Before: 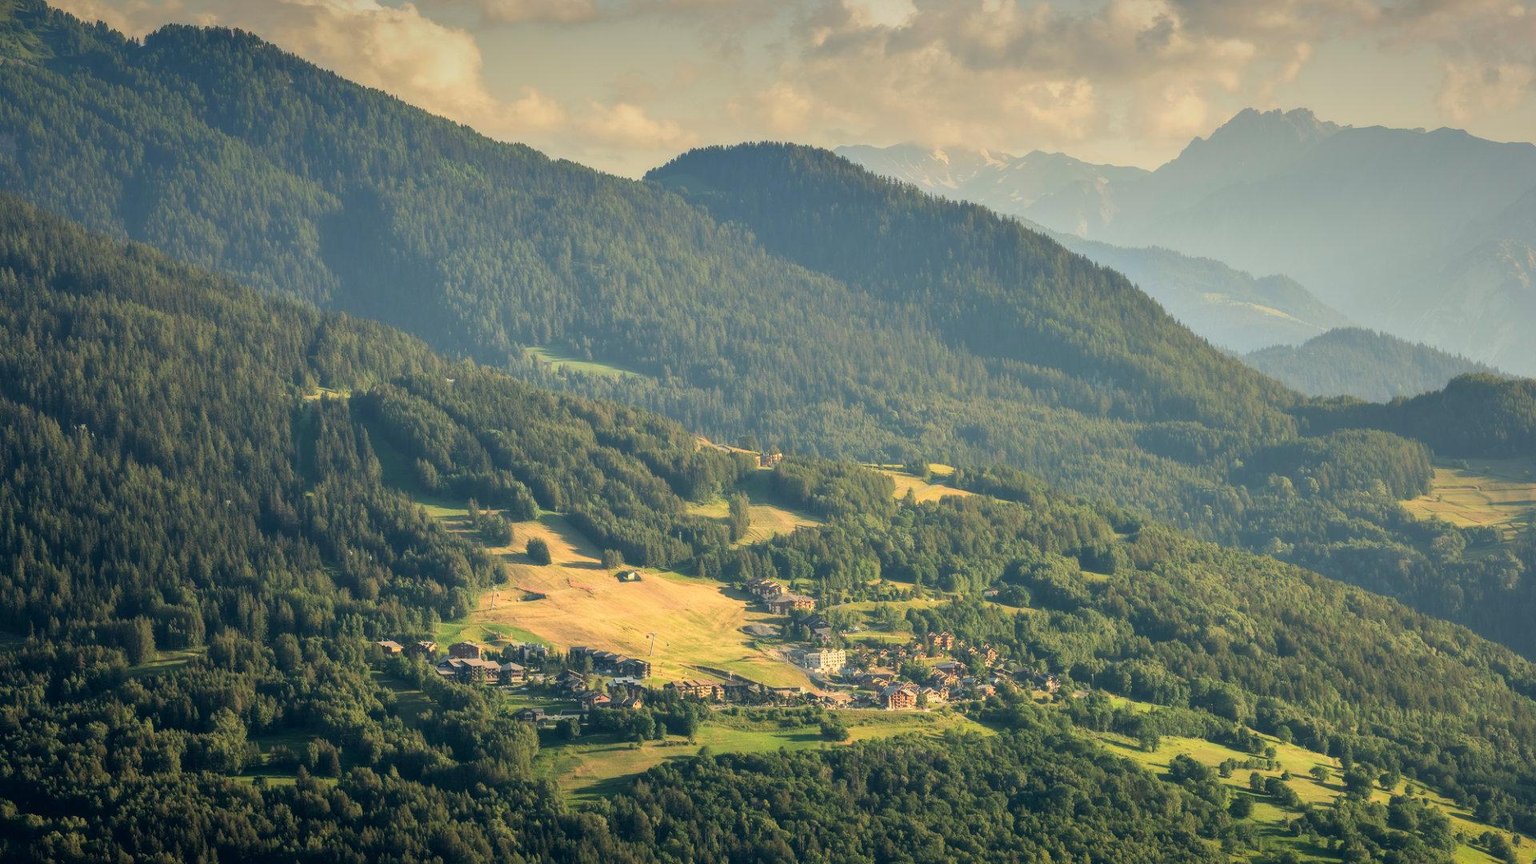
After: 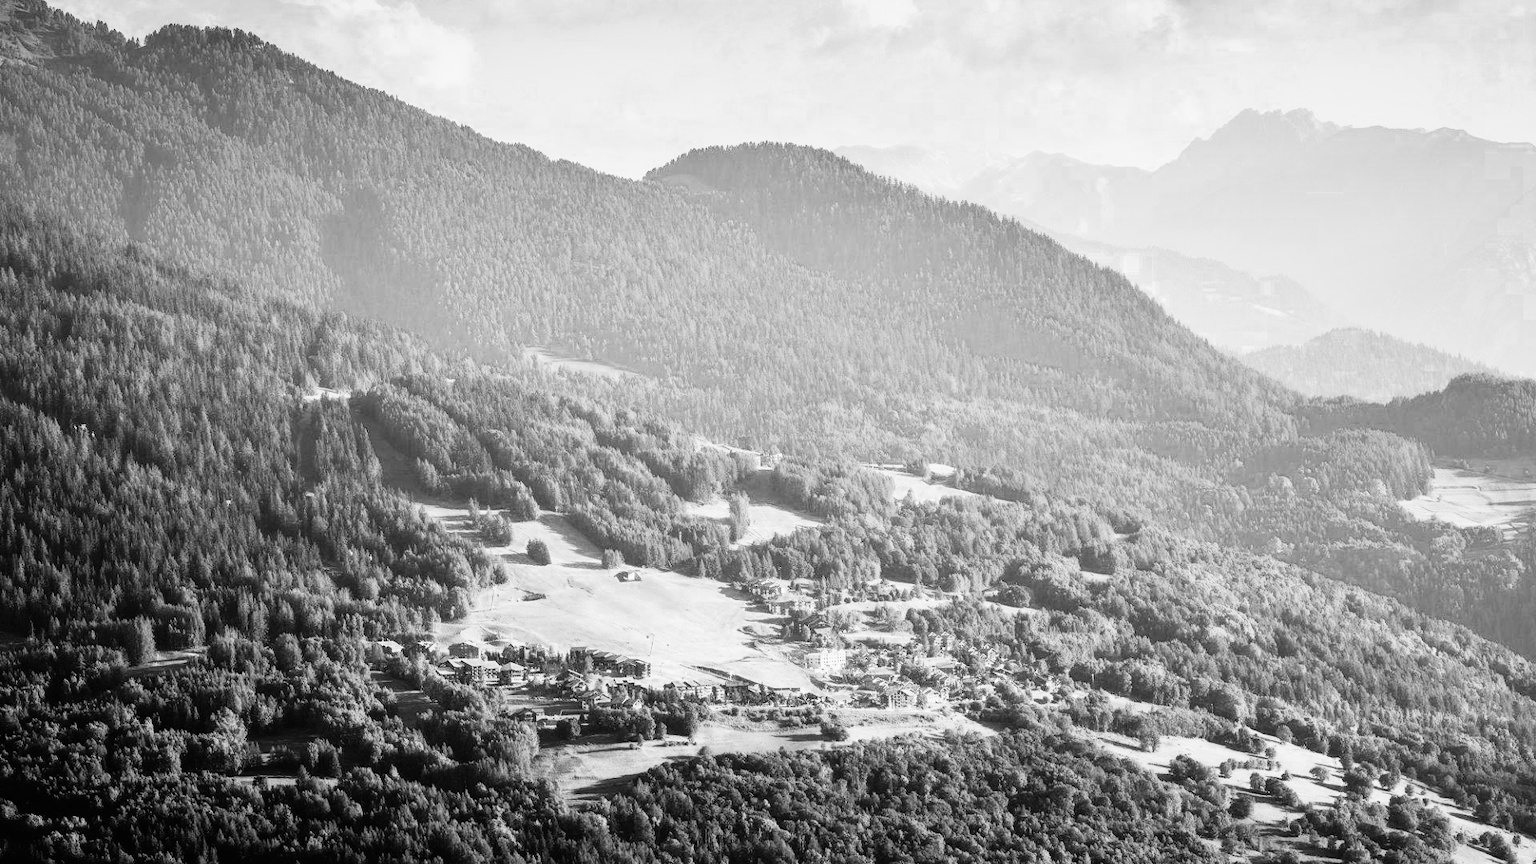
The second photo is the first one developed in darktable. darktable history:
color balance rgb: shadows lift › chroma 1%, shadows lift › hue 113°, highlights gain › chroma 0.2%, highlights gain › hue 333°, perceptual saturation grading › global saturation 20%, perceptual saturation grading › highlights -50%, perceptual saturation grading › shadows 25%, contrast -10%
color zones: curves: ch0 [(0, 0.5) (0.125, 0.4) (0.25, 0.5) (0.375, 0.4) (0.5, 0.4) (0.625, 0.6) (0.75, 0.6) (0.875, 0.5)]; ch1 [(0, 0.35) (0.125, 0.45) (0.25, 0.35) (0.375, 0.35) (0.5, 0.35) (0.625, 0.35) (0.75, 0.45) (0.875, 0.35)]; ch2 [(0, 0.6) (0.125, 0.5) (0.25, 0.5) (0.375, 0.6) (0.5, 0.6) (0.625, 0.5) (0.75, 0.5) (0.875, 0.5)]
monochrome: on, module defaults
rgb curve: curves: ch0 [(0, 0) (0.21, 0.15) (0.24, 0.21) (0.5, 0.75) (0.75, 0.96) (0.89, 0.99) (1, 1)]; ch1 [(0, 0.02) (0.21, 0.13) (0.25, 0.2) (0.5, 0.67) (0.75, 0.9) (0.89, 0.97) (1, 1)]; ch2 [(0, 0.02) (0.21, 0.13) (0.25, 0.2) (0.5, 0.67) (0.75, 0.9) (0.89, 0.97) (1, 1)], compensate middle gray true
